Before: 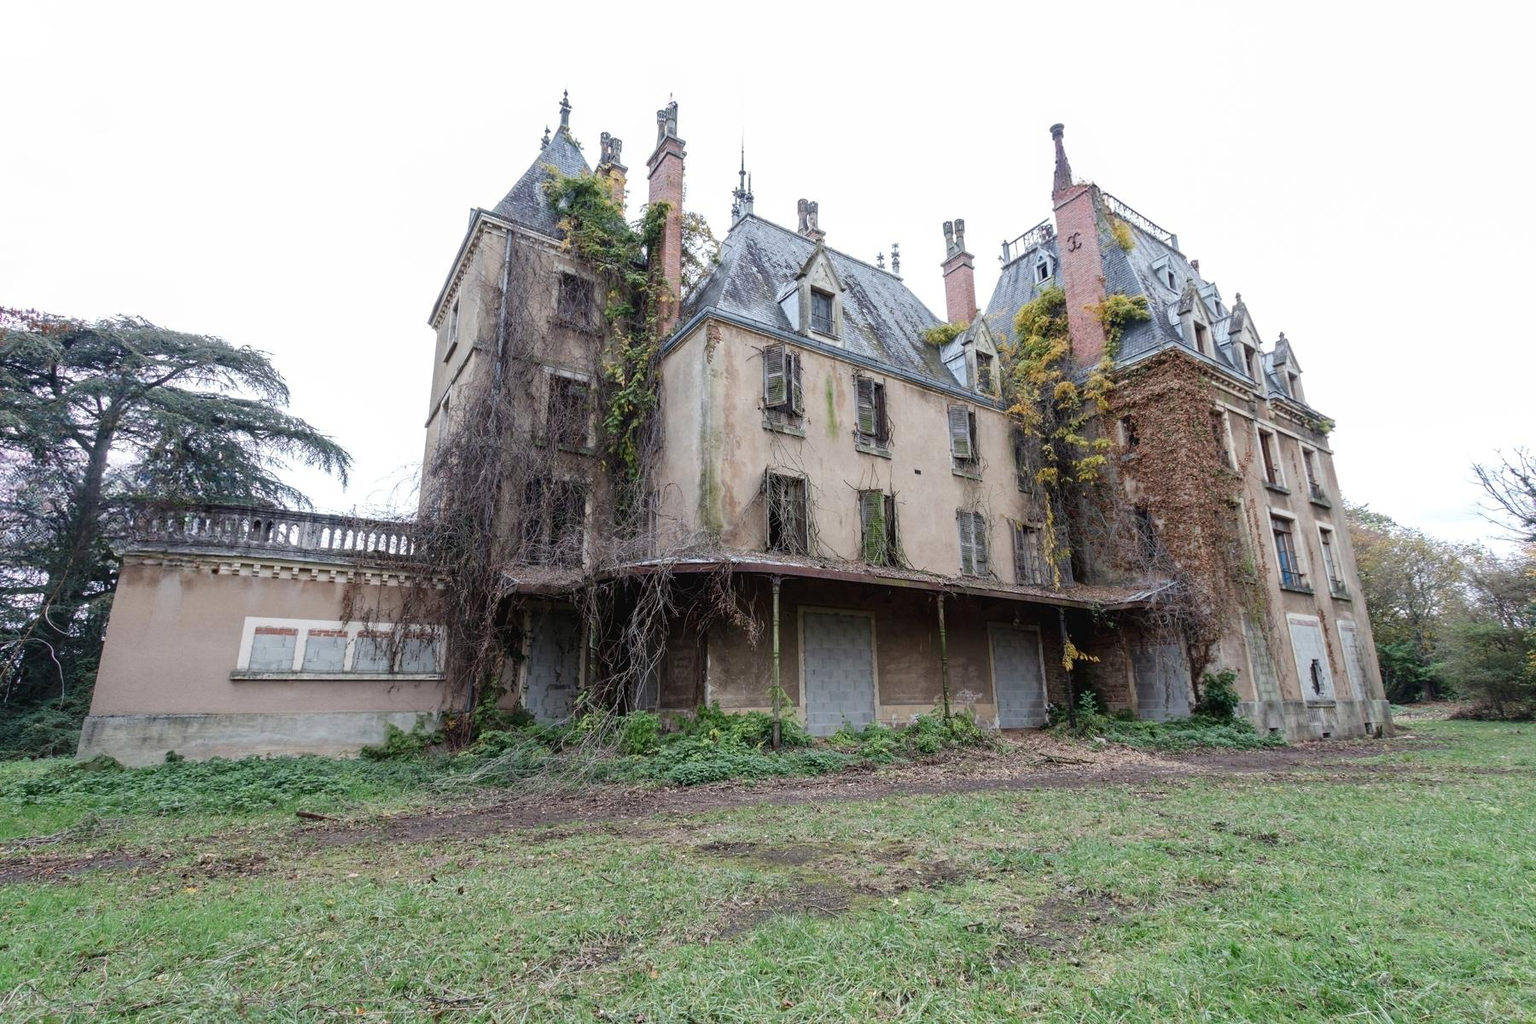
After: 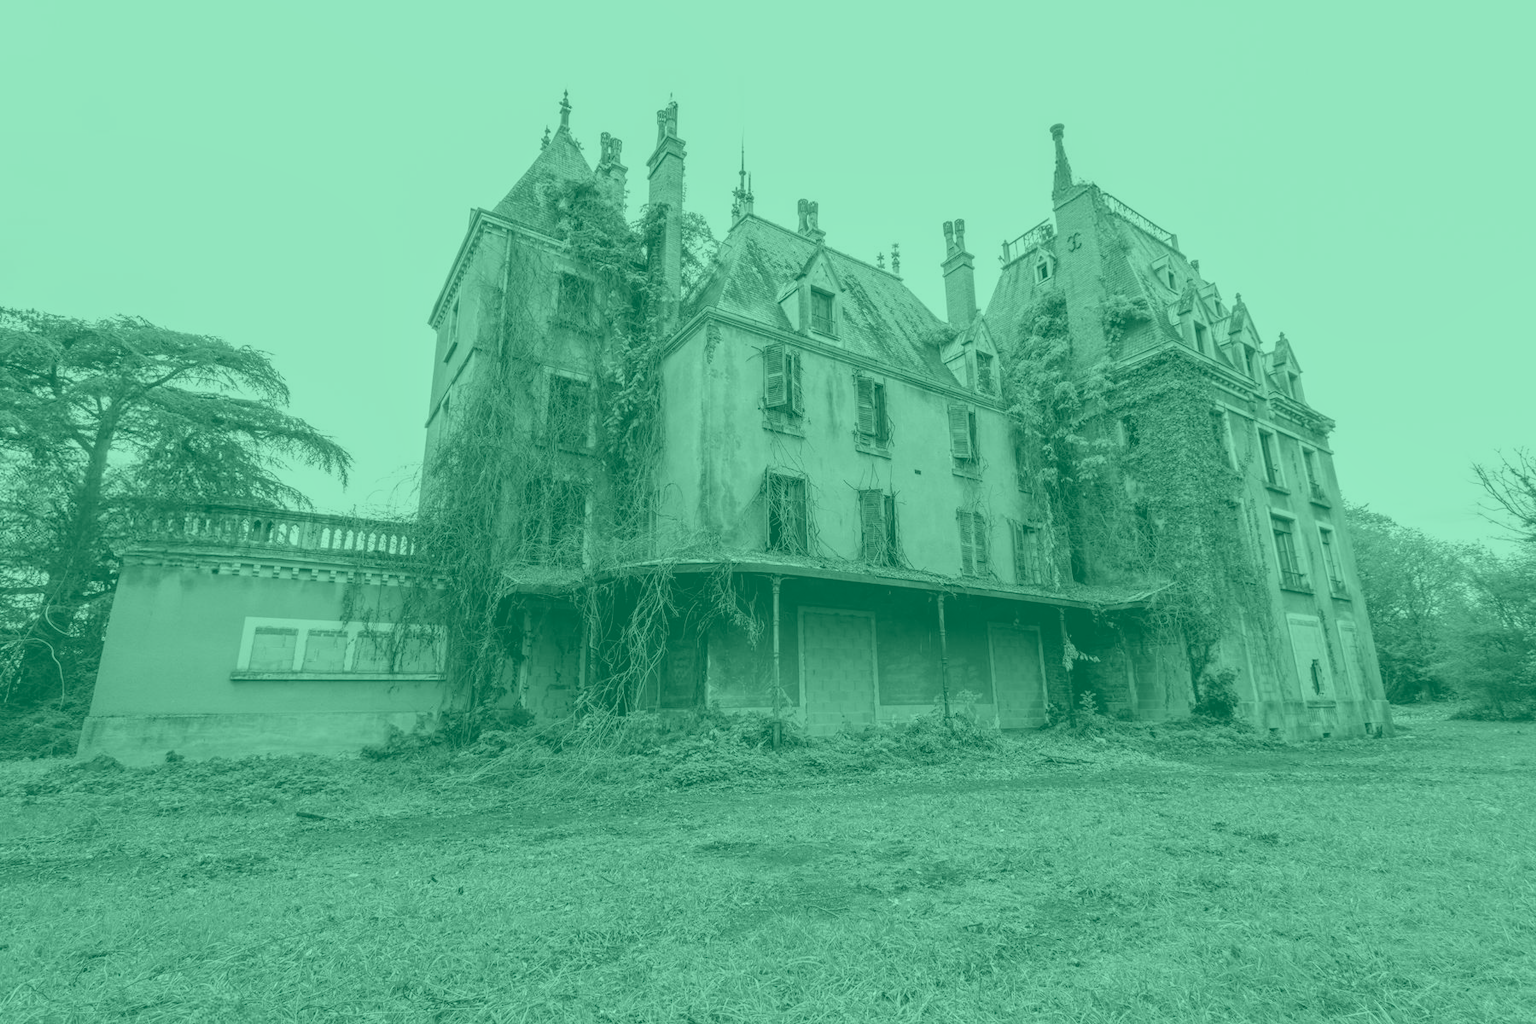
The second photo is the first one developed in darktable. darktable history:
local contrast: on, module defaults
colorize: hue 147.6°, saturation 65%, lightness 21.64%
